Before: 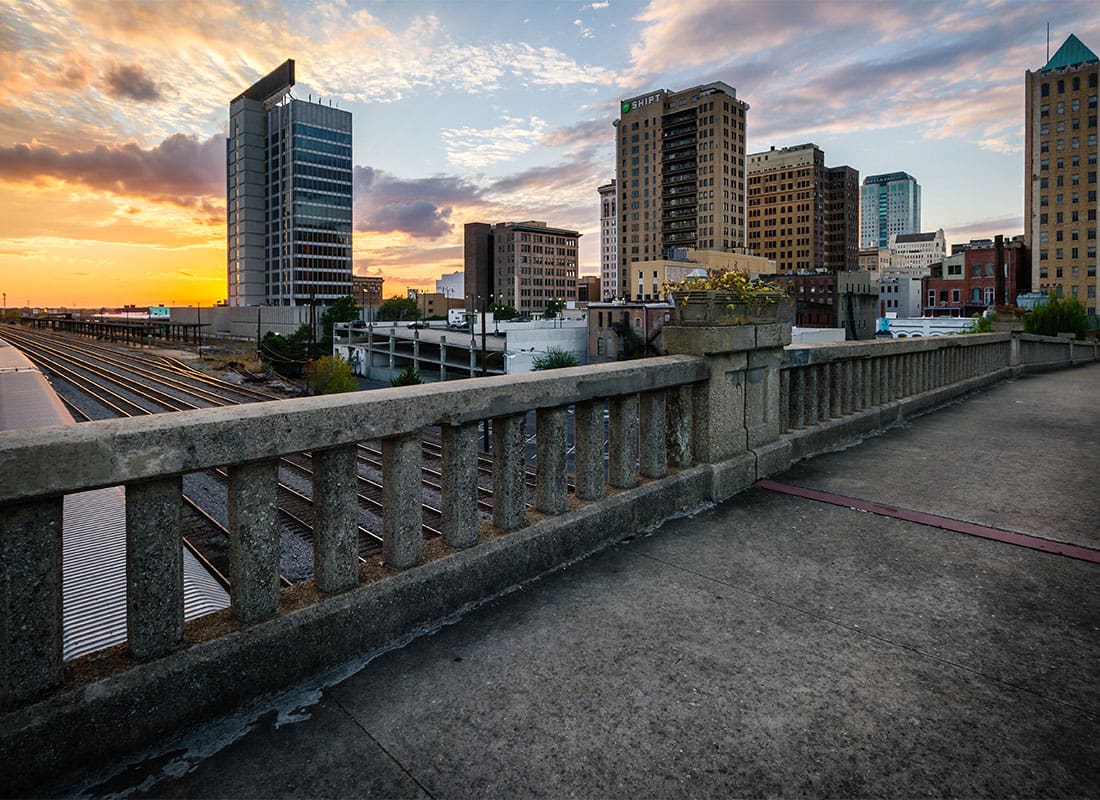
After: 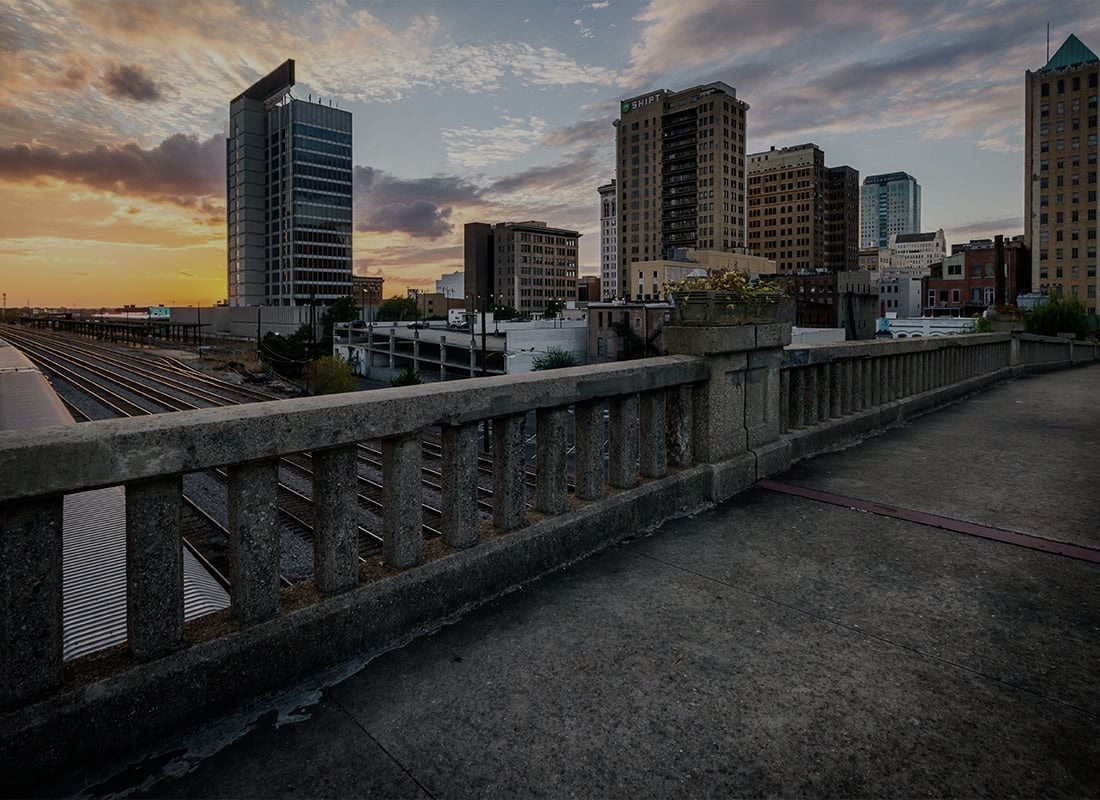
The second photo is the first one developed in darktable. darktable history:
exposure: exposure -1 EV, compensate highlight preservation false
contrast brightness saturation: contrast 0.06, brightness -0.01, saturation -0.23
